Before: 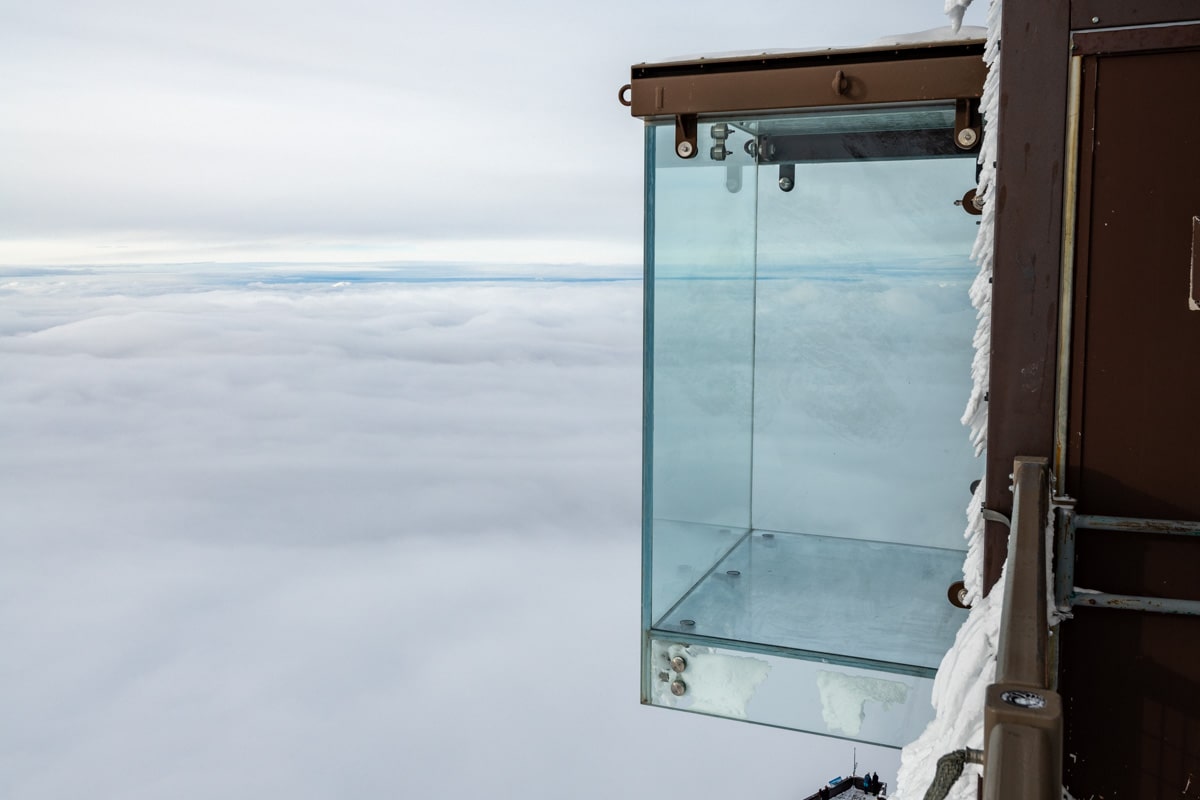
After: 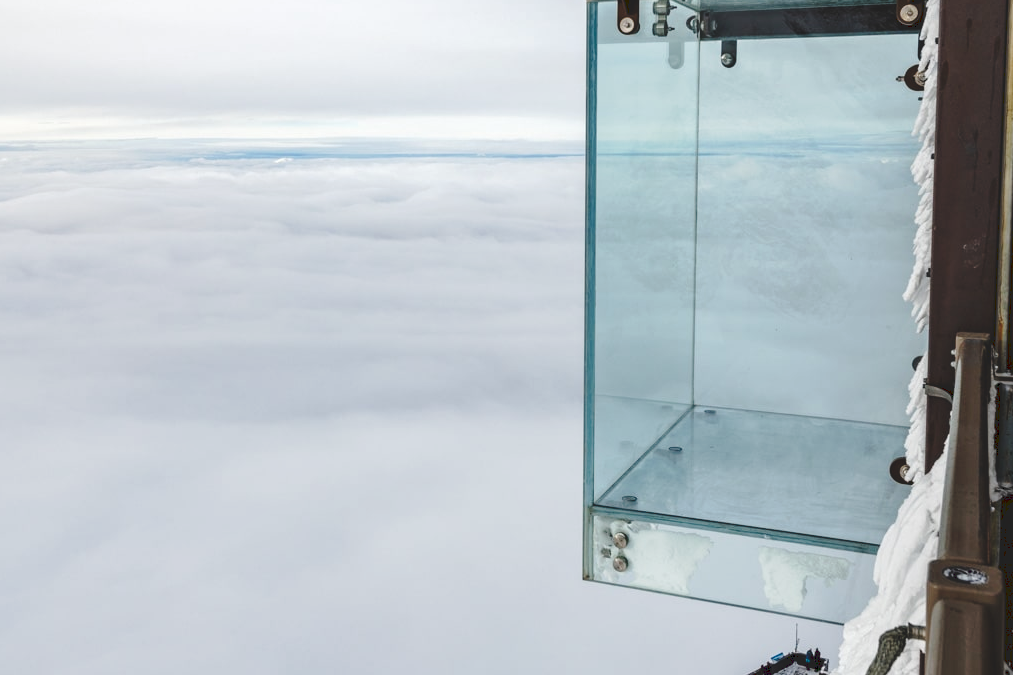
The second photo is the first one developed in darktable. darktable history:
local contrast: highlights 100%, shadows 100%, detail 120%, midtone range 0.2
tone curve: curves: ch0 [(0, 0) (0.003, 0.139) (0.011, 0.14) (0.025, 0.138) (0.044, 0.14) (0.069, 0.149) (0.1, 0.161) (0.136, 0.179) (0.177, 0.203) (0.224, 0.245) (0.277, 0.302) (0.335, 0.382) (0.399, 0.461) (0.468, 0.546) (0.543, 0.614) (0.623, 0.687) (0.709, 0.758) (0.801, 0.84) (0.898, 0.912) (1, 1)], preserve colors none
crop and rotate: left 4.842%, top 15.51%, right 10.668%
